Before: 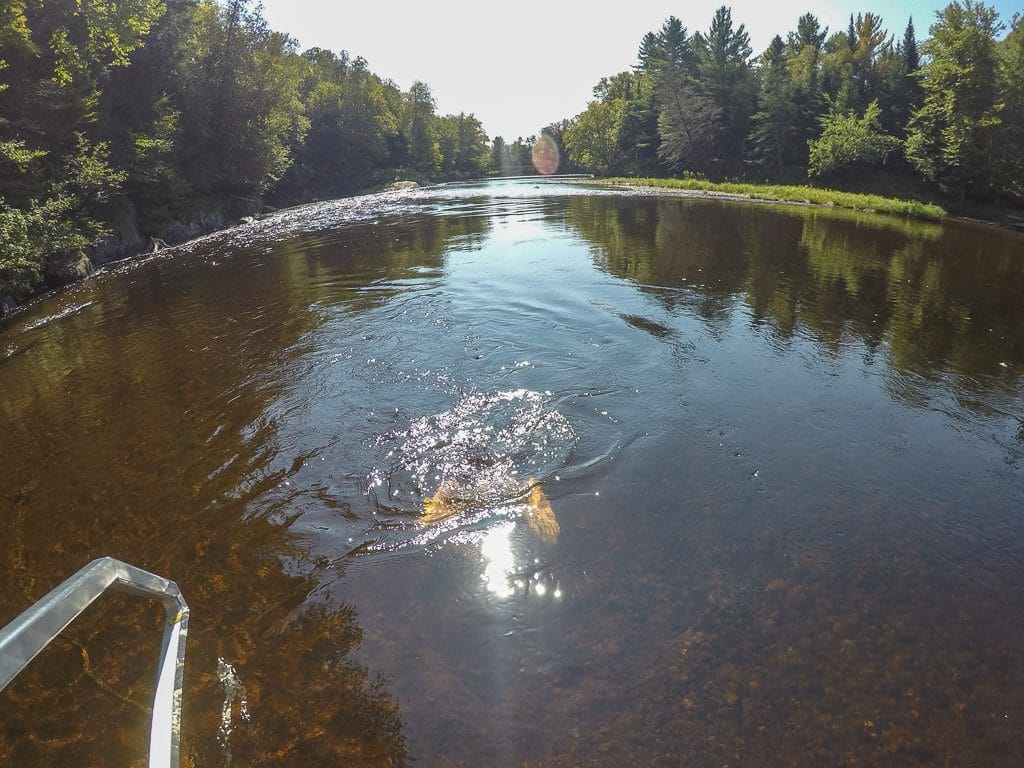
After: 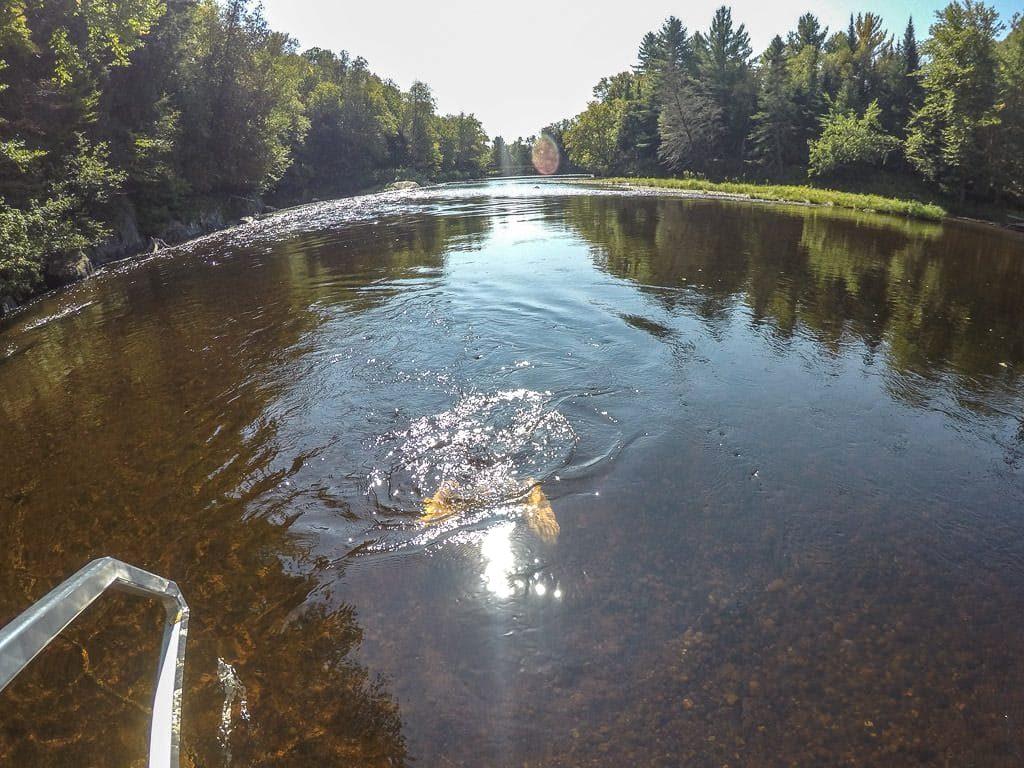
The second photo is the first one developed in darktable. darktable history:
local contrast: on, module defaults
exposure: exposure 0.128 EV
